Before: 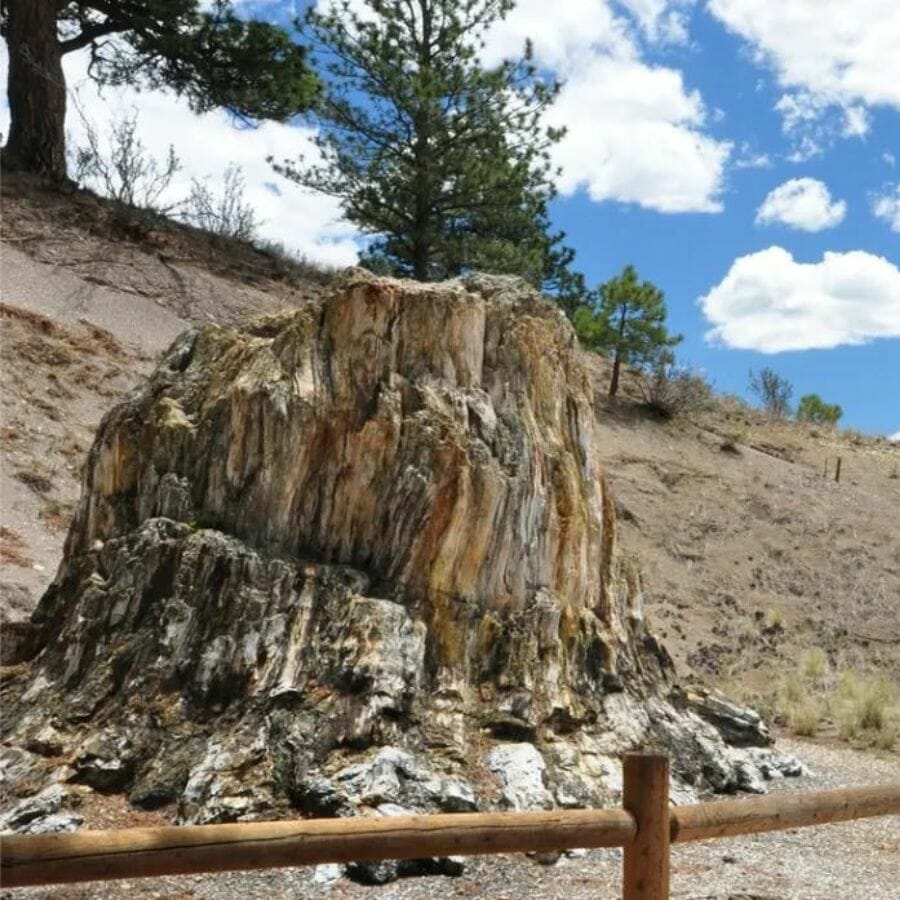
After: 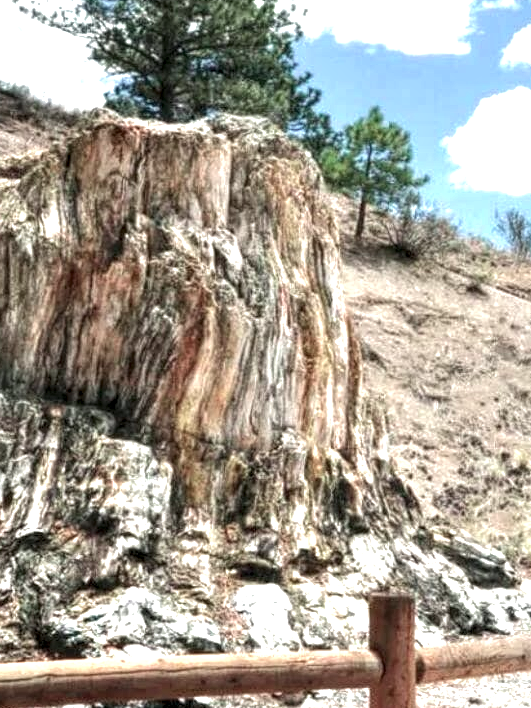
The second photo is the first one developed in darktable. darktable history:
color contrast: blue-yellow contrast 0.62
local contrast: highlights 100%, shadows 100%, detail 200%, midtone range 0.2
exposure: black level correction 0, exposure 1.1 EV, compensate exposure bias true, compensate highlight preservation false
crop and rotate: left 28.256%, top 17.734%, right 12.656%, bottom 3.573%
